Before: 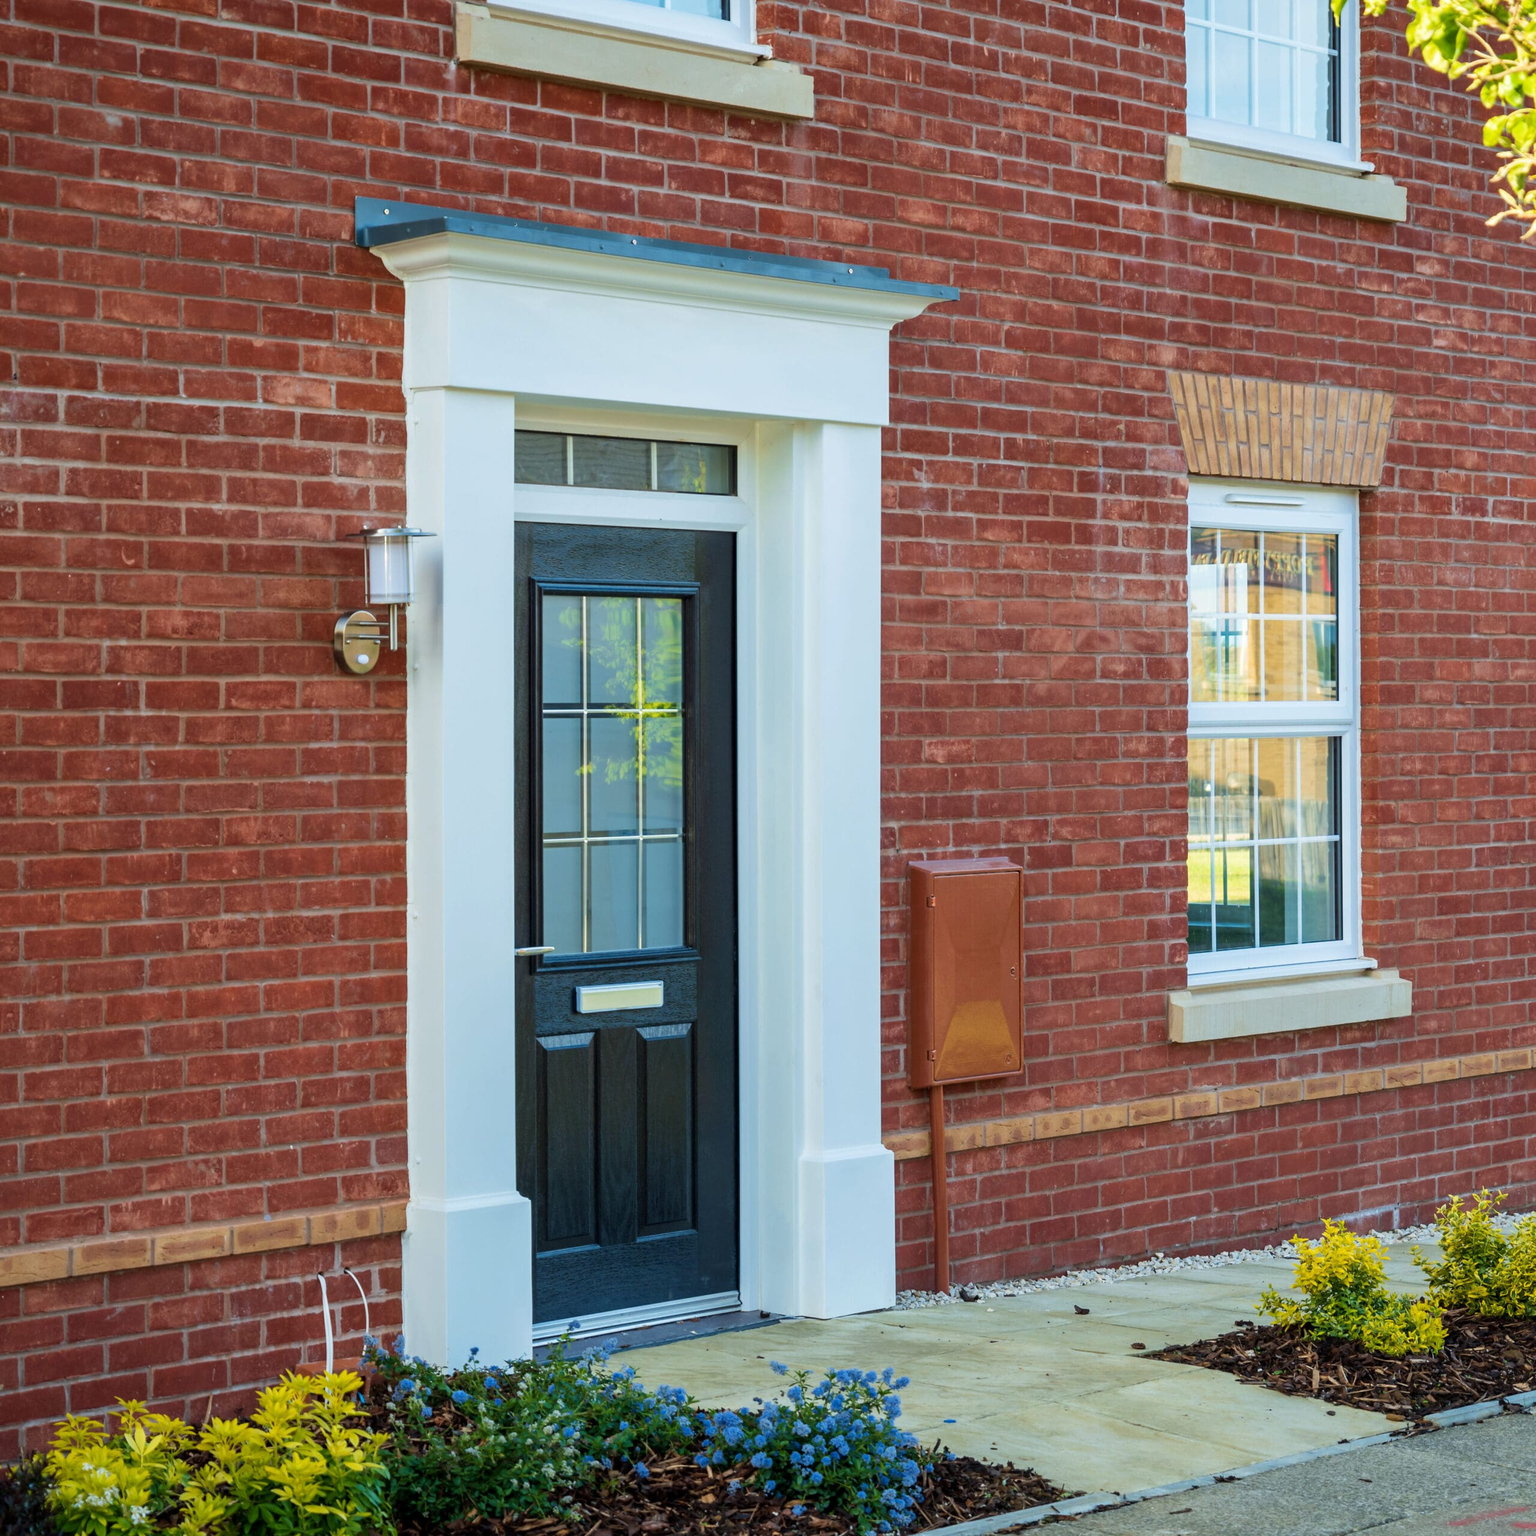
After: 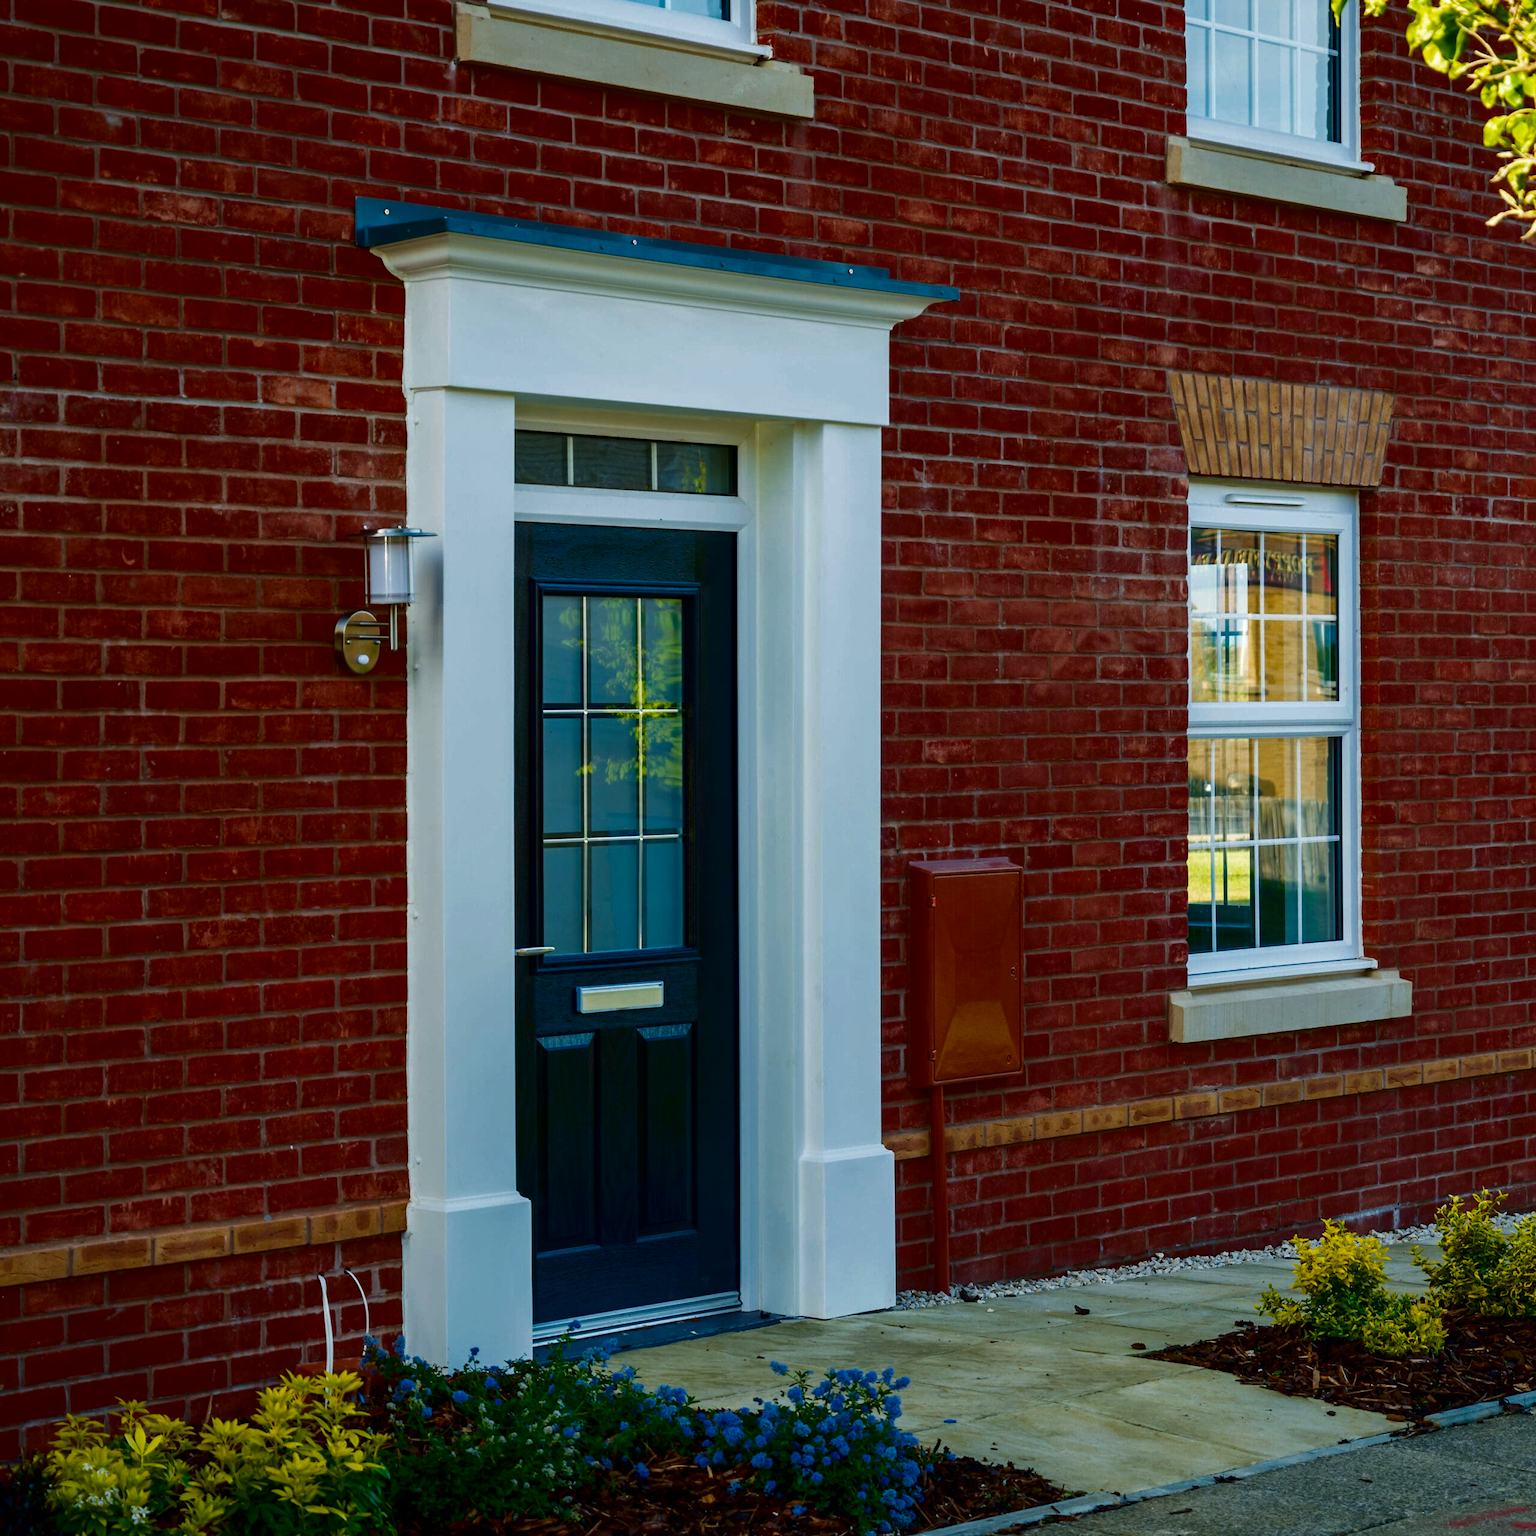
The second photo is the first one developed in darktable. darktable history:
color balance rgb: shadows lift › chroma 0.752%, shadows lift › hue 114.58°, perceptual saturation grading › global saturation 0.916%, global vibrance 31.722%
contrast brightness saturation: brightness -0.529
